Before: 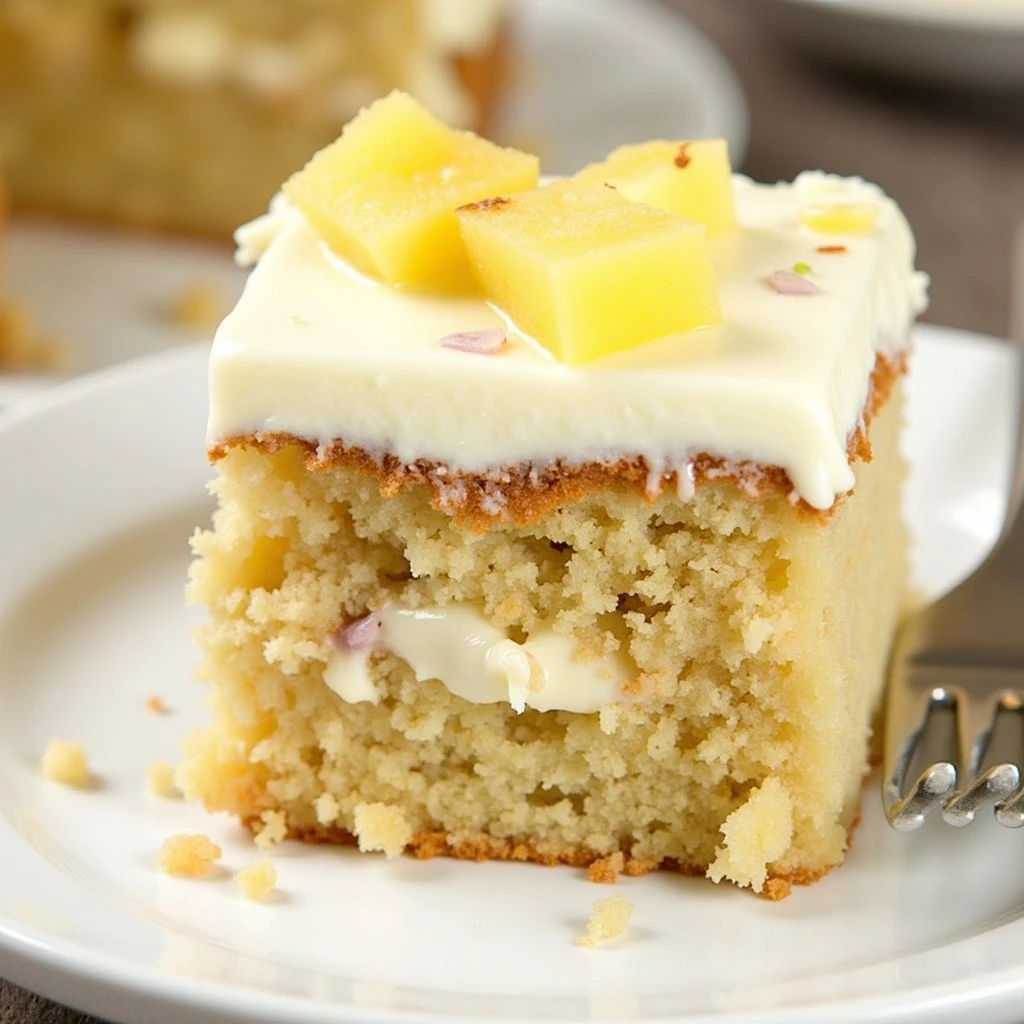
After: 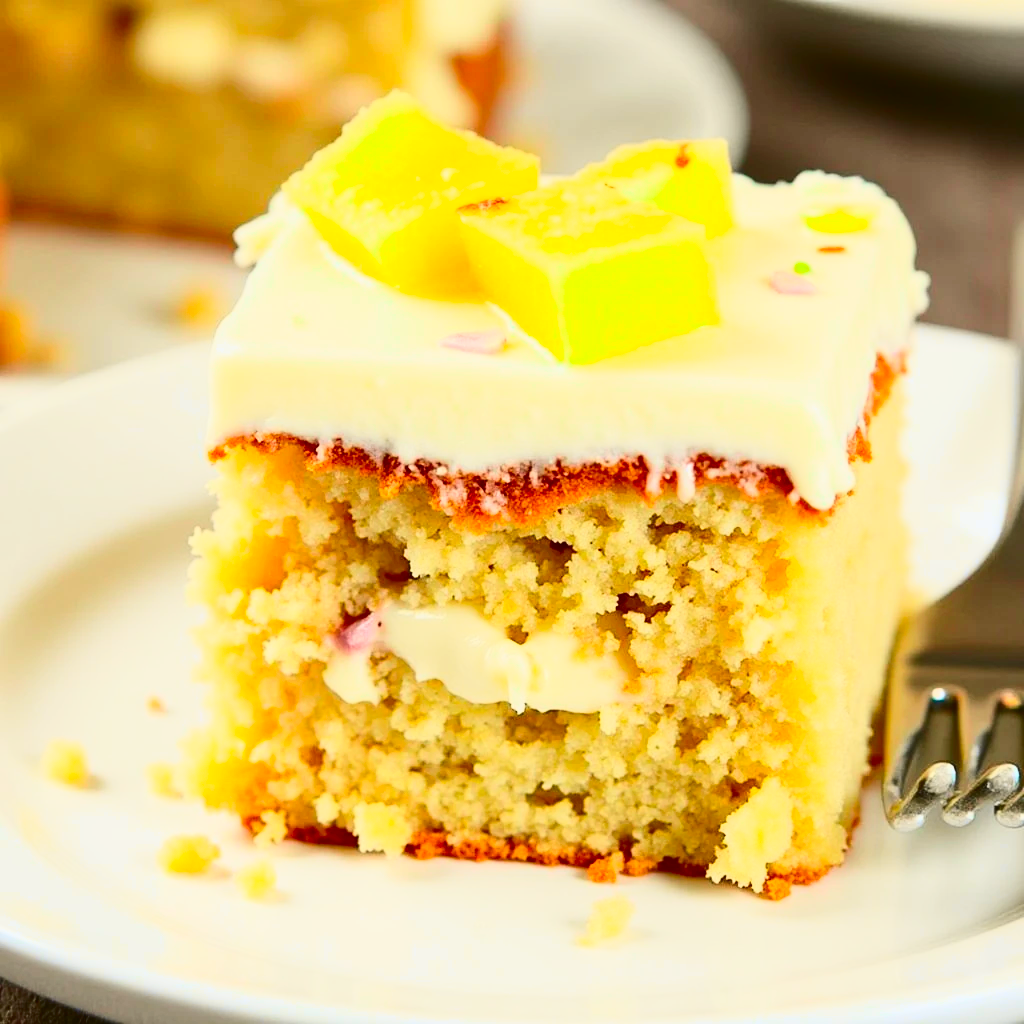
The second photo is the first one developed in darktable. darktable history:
tone curve: curves: ch0 [(0, 0.039) (0.104, 0.103) (0.273, 0.267) (0.448, 0.487) (0.704, 0.761) (0.886, 0.922) (0.994, 0.971)]; ch1 [(0, 0) (0.335, 0.298) (0.446, 0.413) (0.485, 0.487) (0.515, 0.503) (0.566, 0.563) (0.641, 0.655) (1, 1)]; ch2 [(0, 0) (0.314, 0.301) (0.421, 0.411) (0.502, 0.494) (0.528, 0.54) (0.557, 0.559) (0.612, 0.605) (0.722, 0.686) (1, 1)], color space Lab, independent channels, preserve colors none
contrast brightness saturation: contrast 0.26, brightness 0.02, saturation 0.87
